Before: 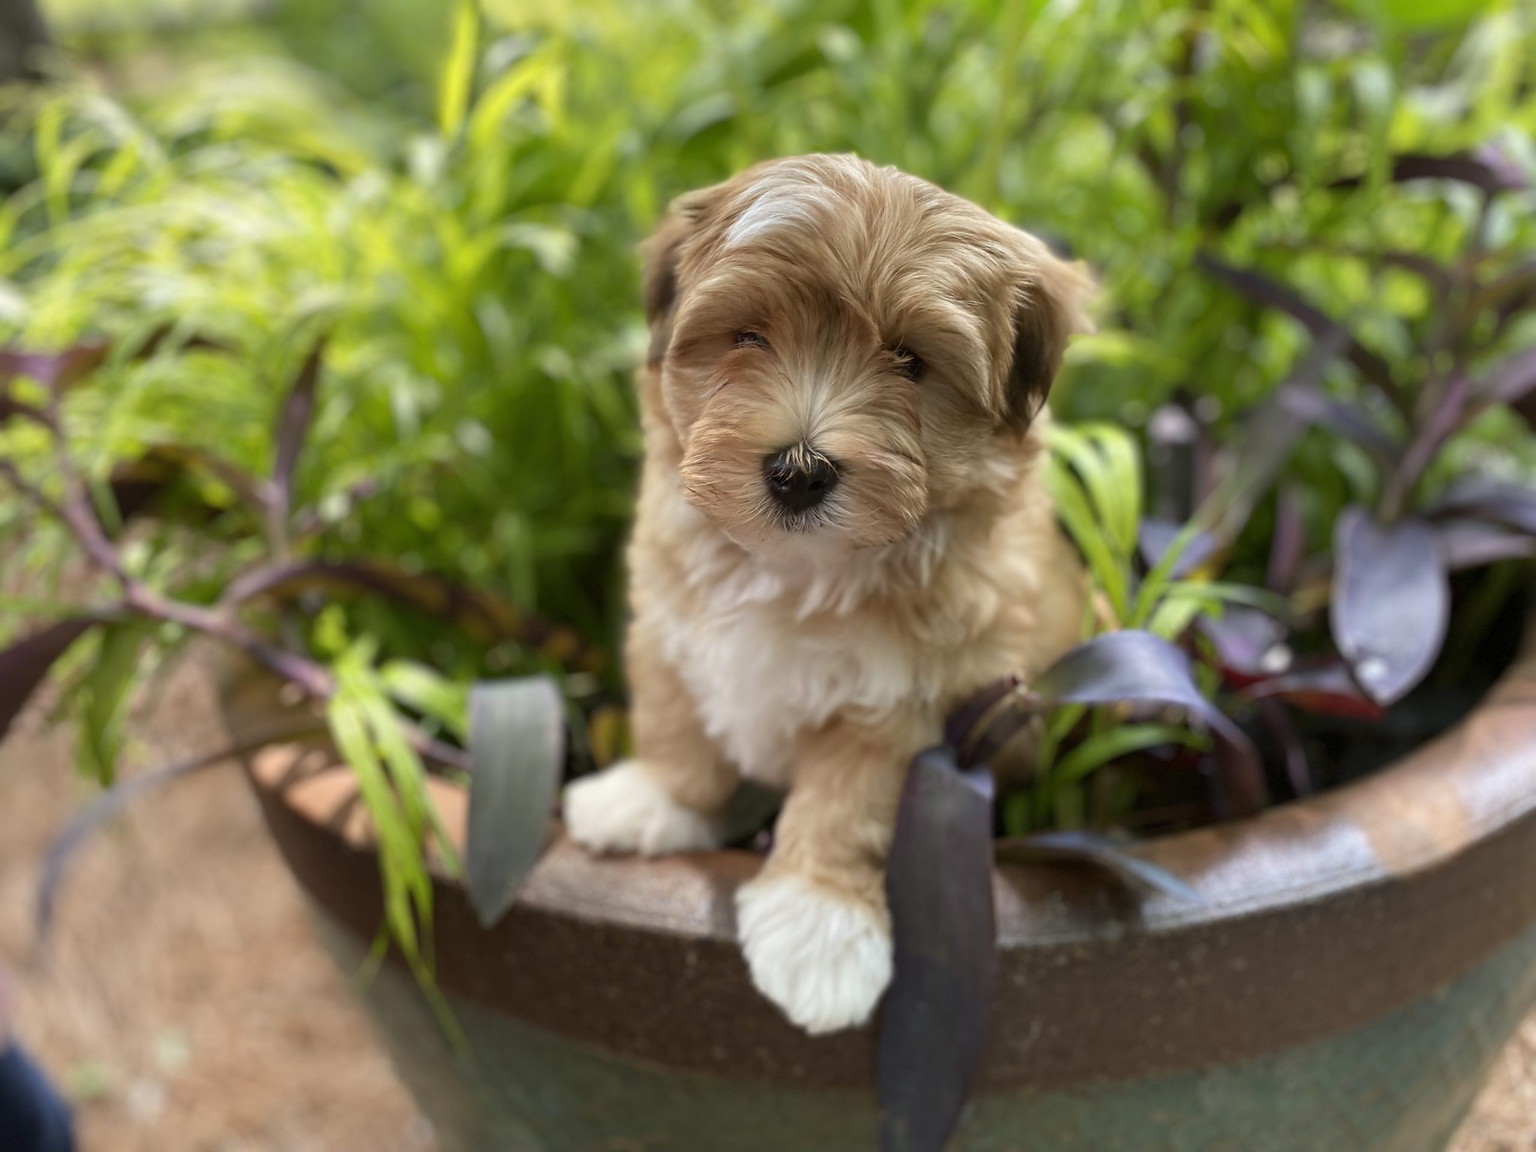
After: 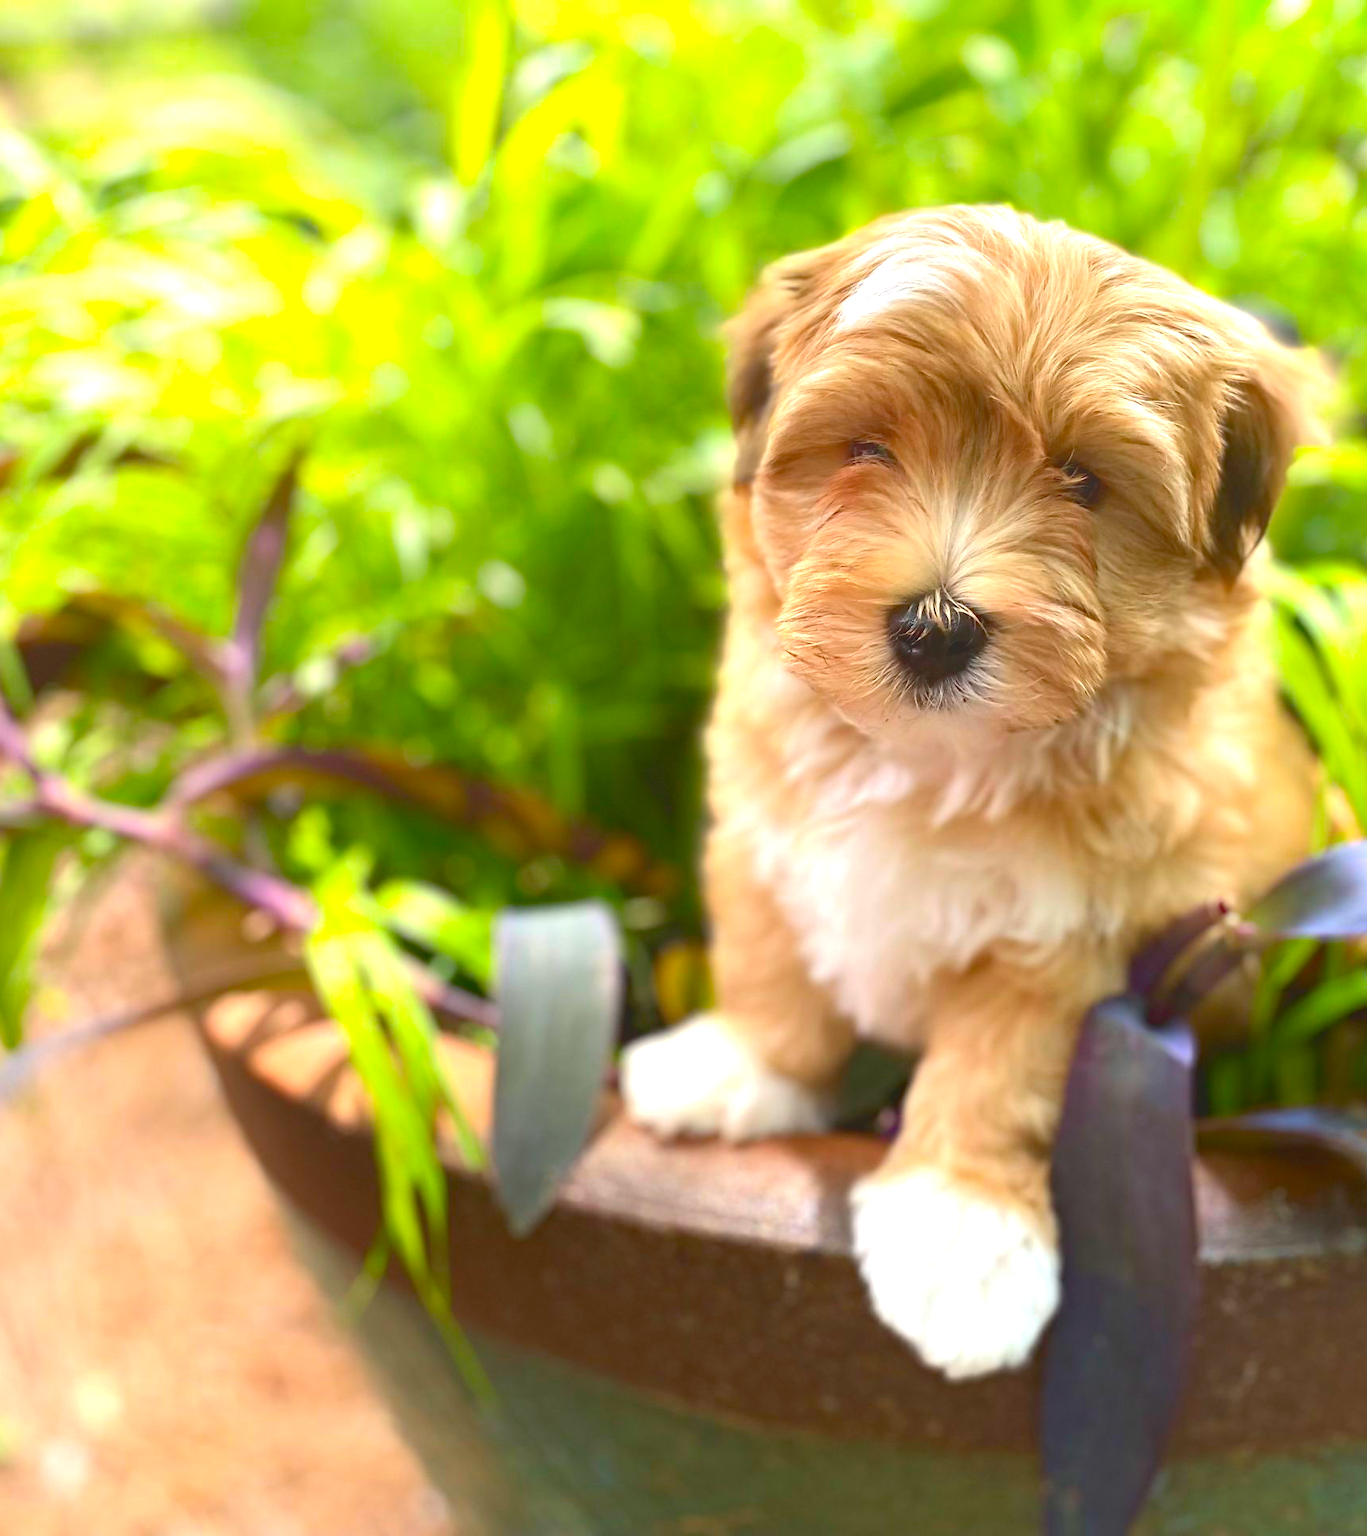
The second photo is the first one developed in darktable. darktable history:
contrast brightness saturation: contrast 0.123, brightness -0.118, saturation 0.199
local contrast: detail 69%
haze removal: compatibility mode true, adaptive false
exposure: black level correction 0.001, exposure 1.318 EV, compensate highlight preservation false
crop and rotate: left 6.391%, right 26.835%
